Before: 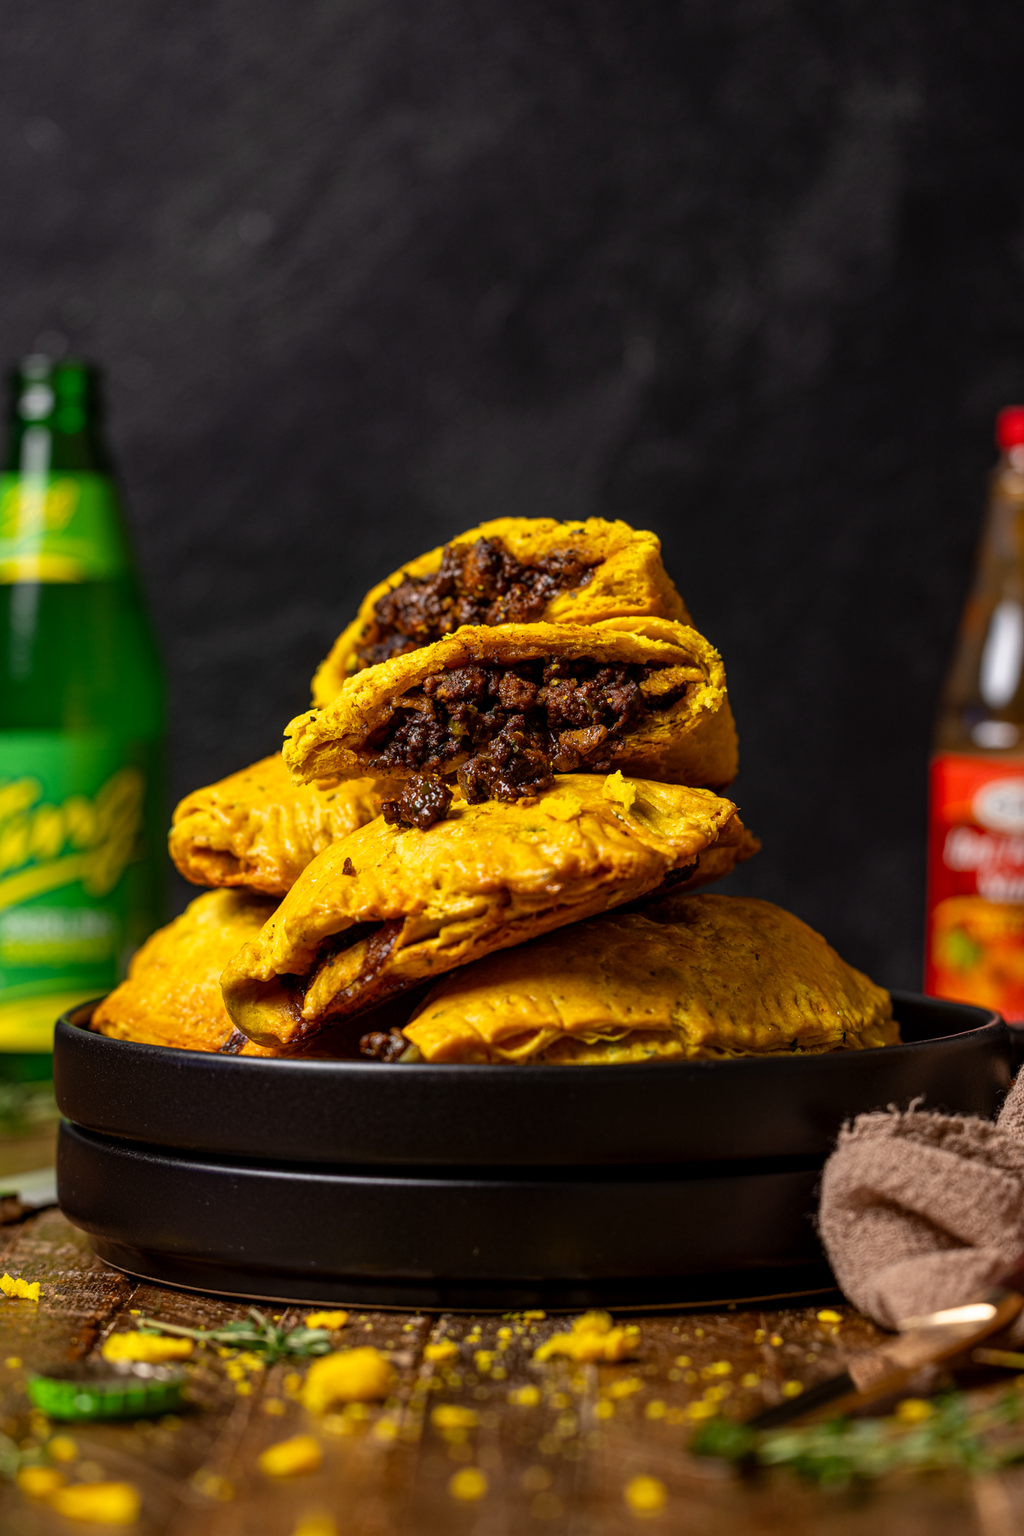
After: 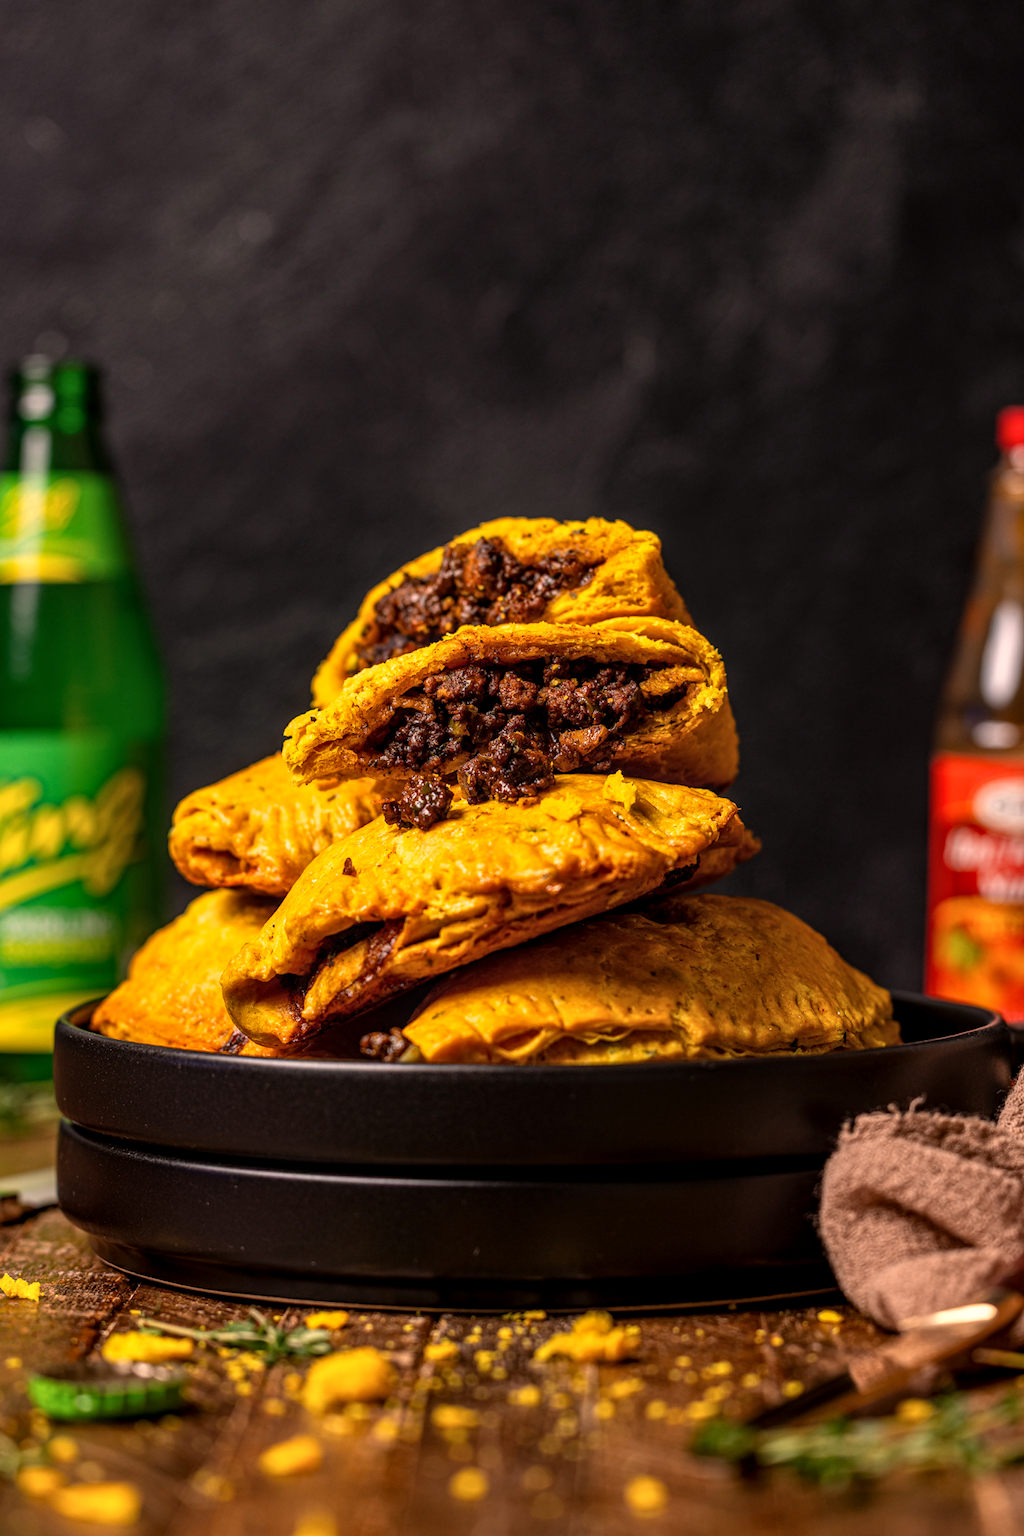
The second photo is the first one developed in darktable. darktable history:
local contrast: on, module defaults
white balance: red 1.127, blue 0.943
